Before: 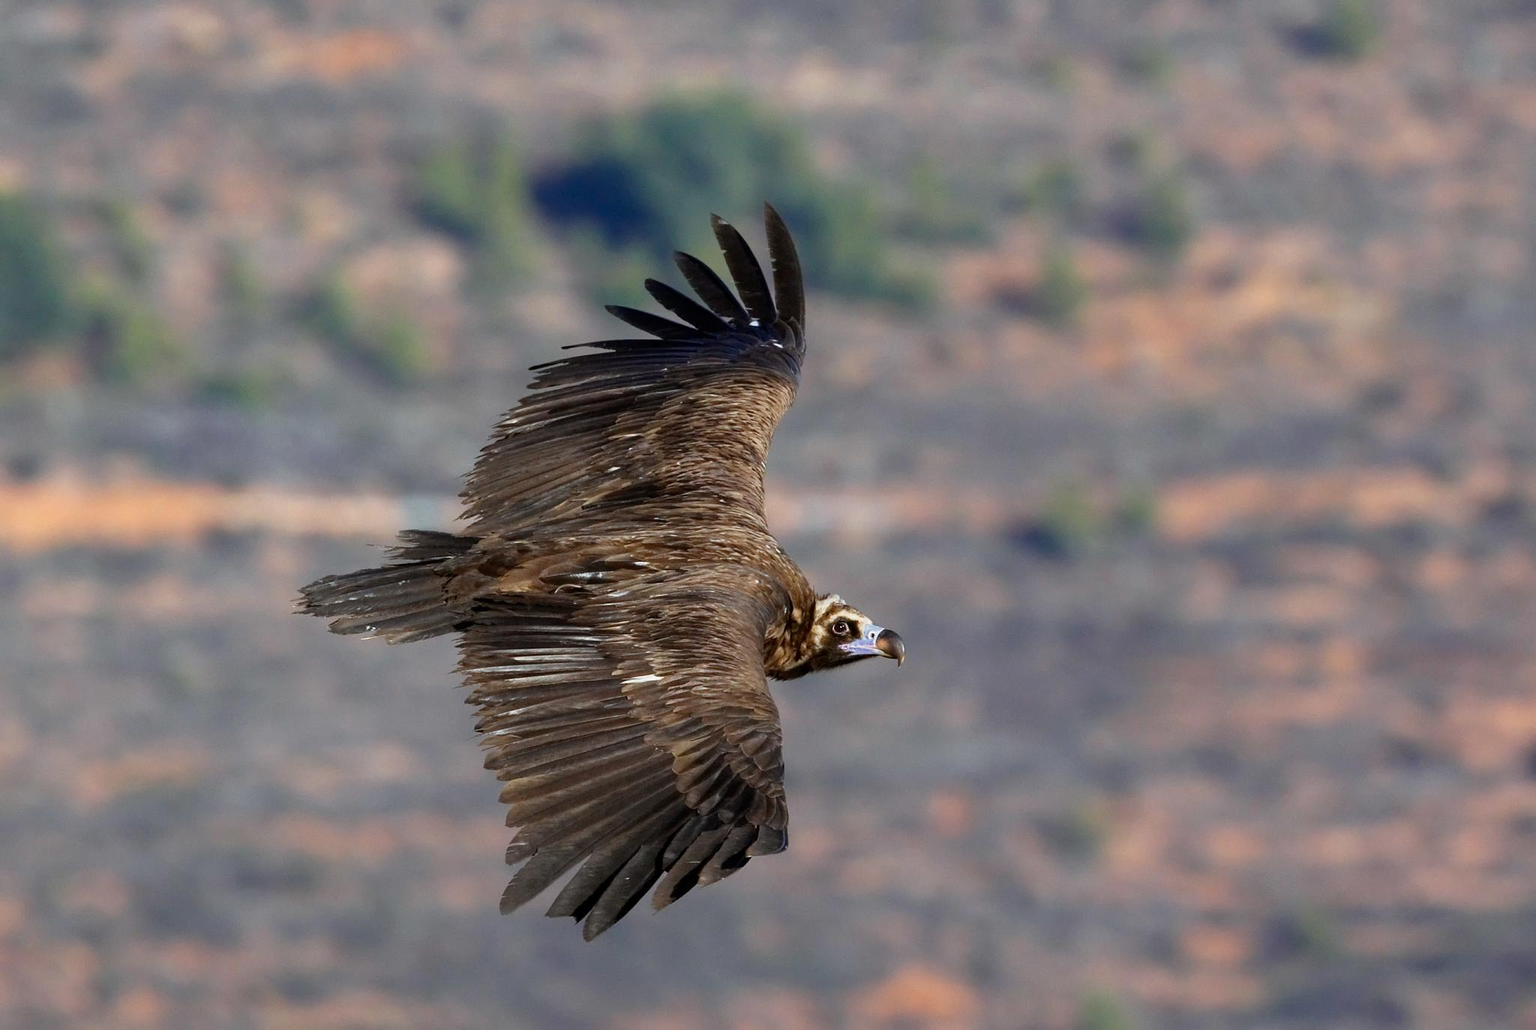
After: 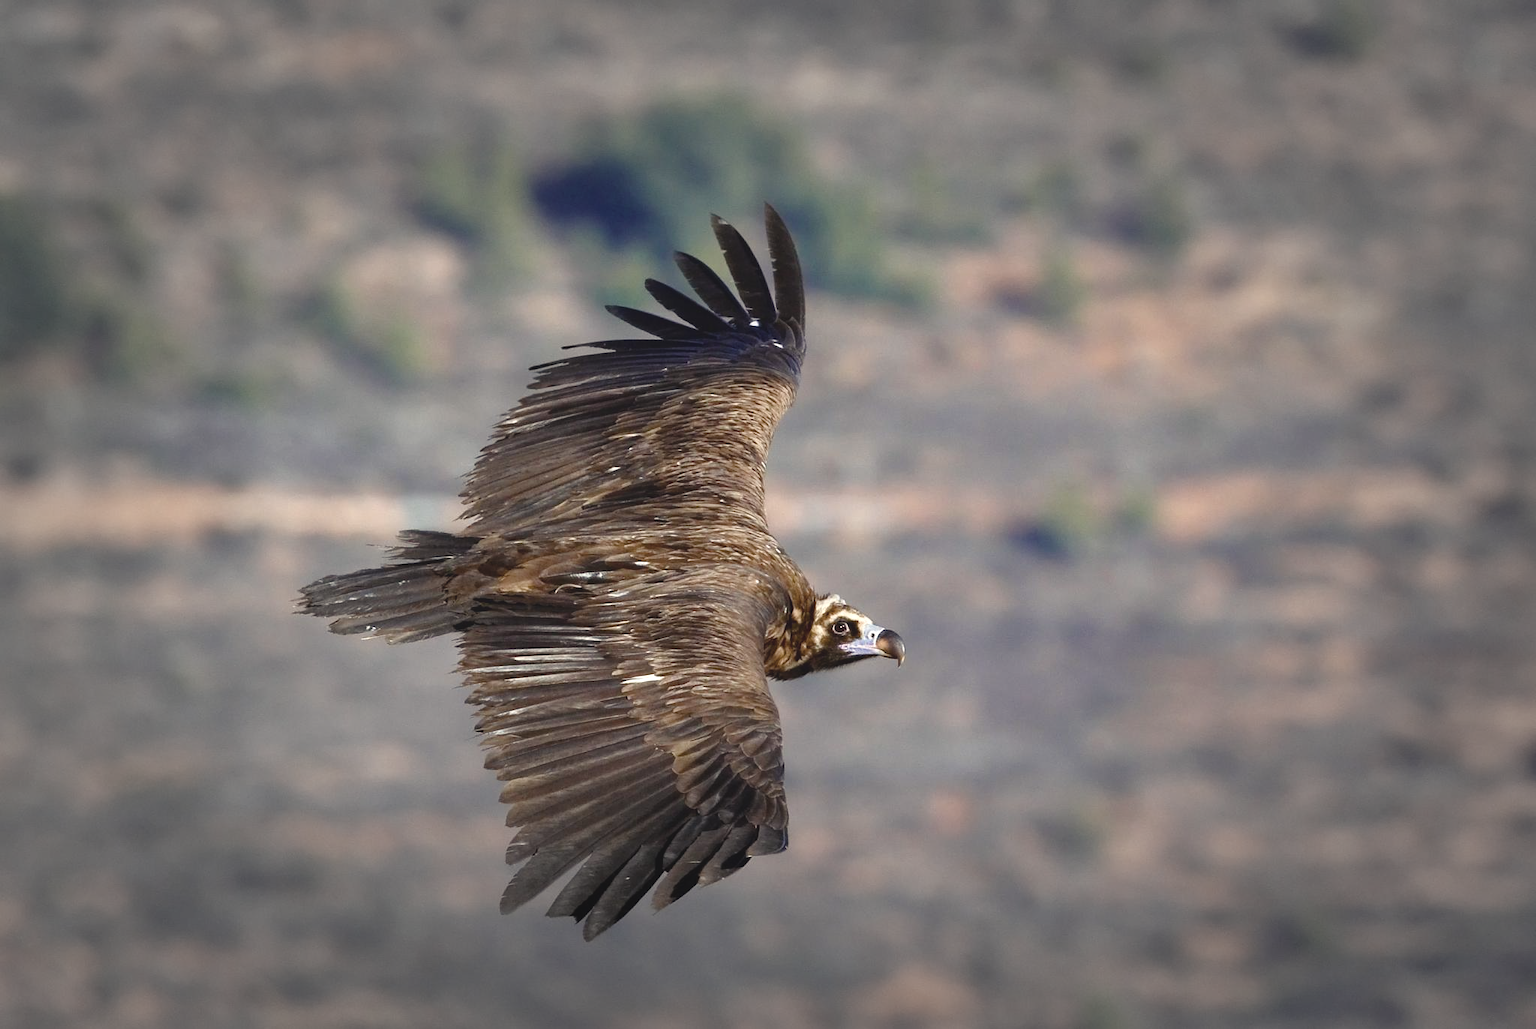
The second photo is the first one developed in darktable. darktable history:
color balance rgb: shadows lift › chroma 3%, shadows lift › hue 280.8°, power › hue 330°, highlights gain › chroma 3%, highlights gain › hue 75.6°, global offset › luminance 0.7%, perceptual saturation grading › global saturation 20%, perceptual saturation grading › highlights -25%, perceptual saturation grading › shadows 50%, global vibrance 20.33%
contrast brightness saturation: contrast -0.05, saturation -0.41
vignetting: fall-off start 48.41%, automatic ratio true, width/height ratio 1.29, unbound false
exposure: black level correction 0, exposure 0.5 EV, compensate highlight preservation false
